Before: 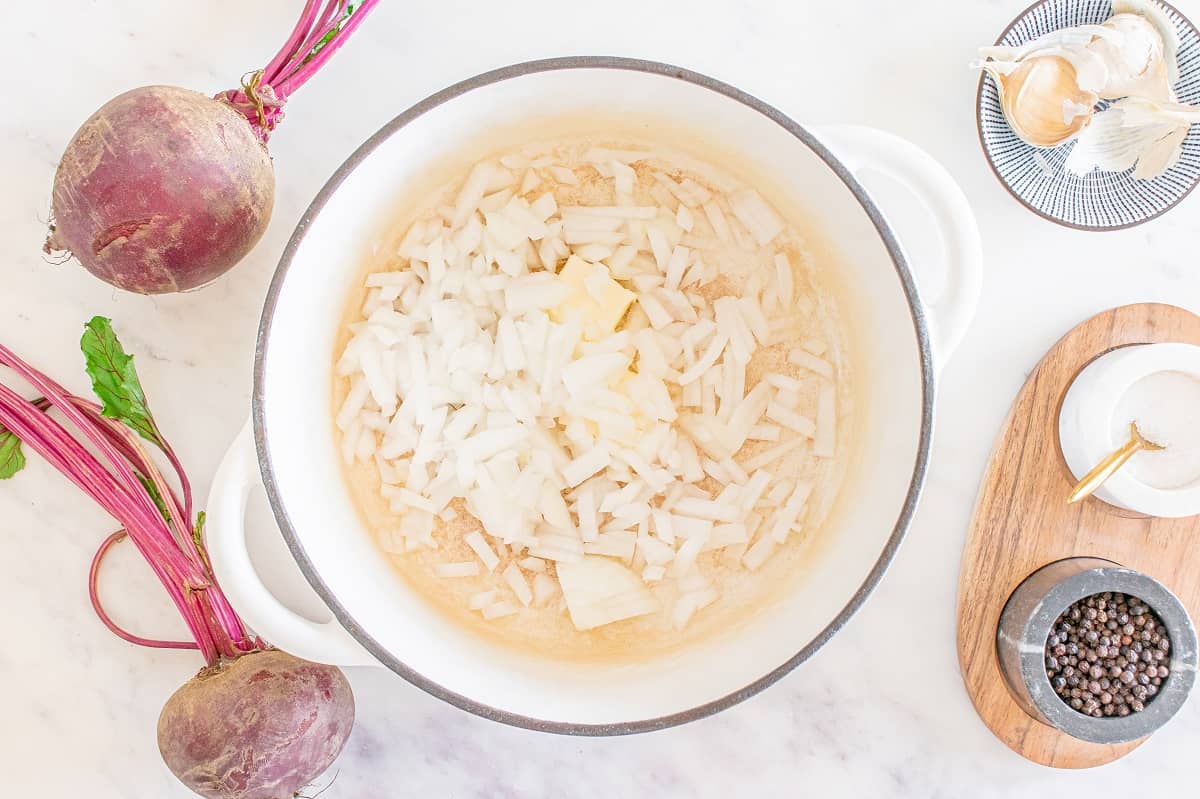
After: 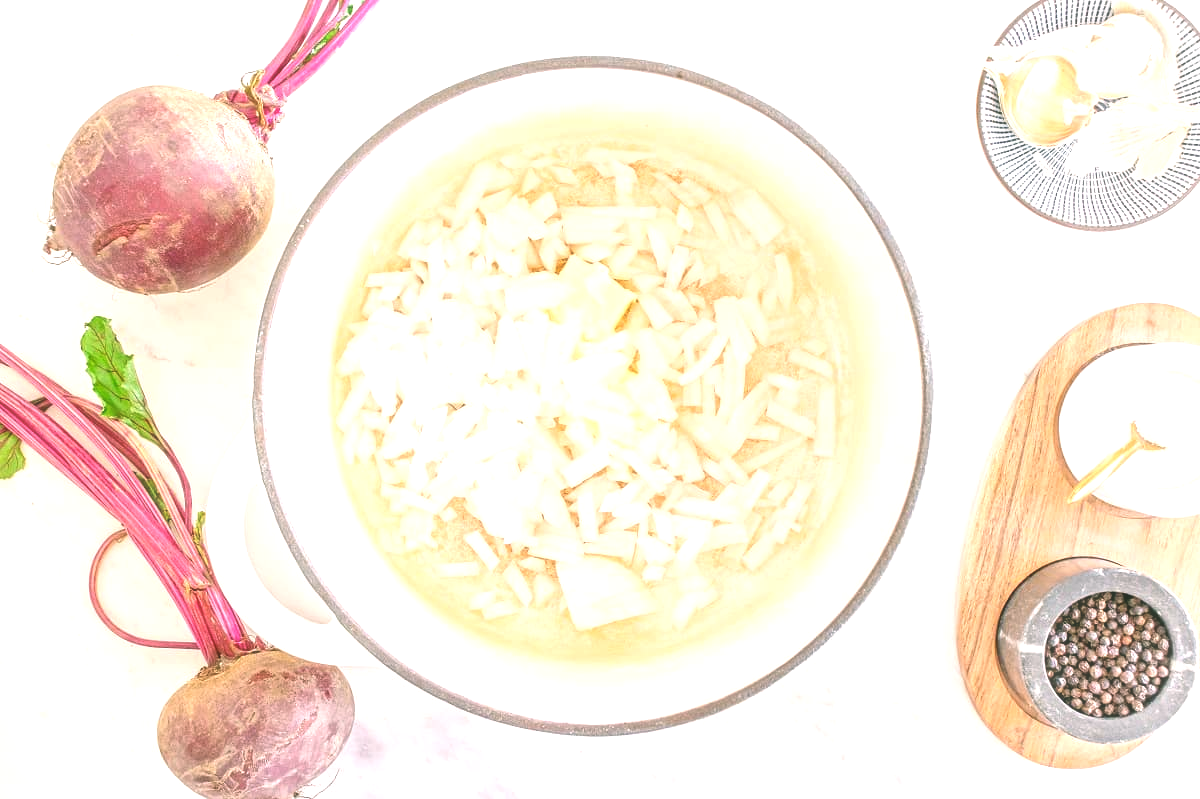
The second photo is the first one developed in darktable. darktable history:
vignetting: fall-off start 97.28%, fall-off radius 79%, brightness -0.462, saturation -0.3, width/height ratio 1.114, dithering 8-bit output, unbound false
haze removal: strength -0.05
exposure: black level correction -0.005, exposure 0.622 EV, compensate highlight preservation false
color correction: highlights a* 4.02, highlights b* 4.98, shadows a* -7.55, shadows b* 4.98
